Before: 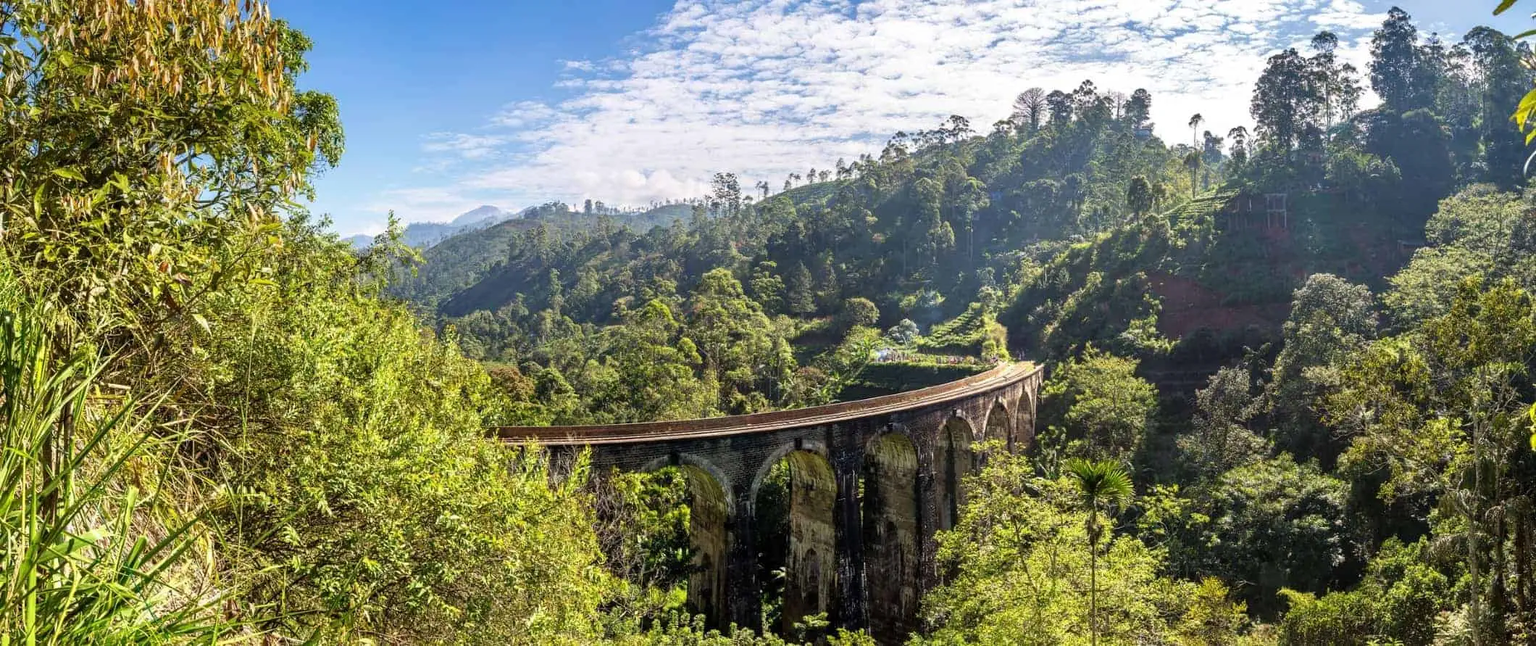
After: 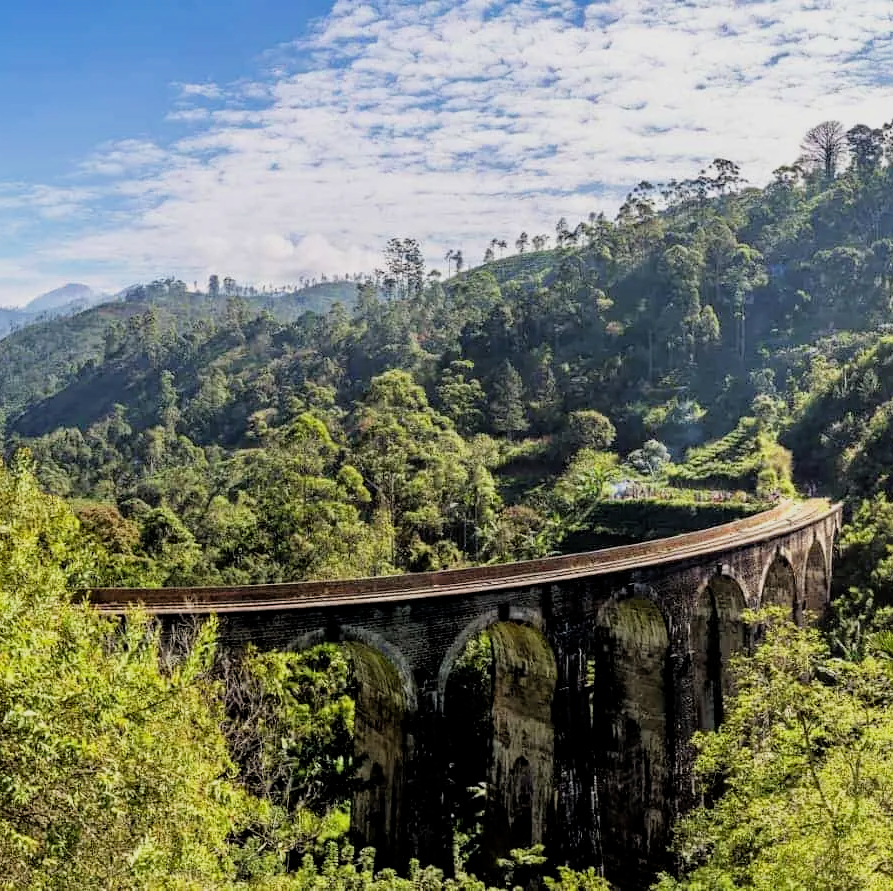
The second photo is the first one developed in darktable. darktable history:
filmic rgb: black relative exposure -8 EV, white relative exposure 4.01 EV, hardness 4.21, latitude 49.88%, contrast 1.101
crop: left 28.238%, right 29.611%
local contrast: mode bilateral grid, contrast 15, coarseness 36, detail 105%, midtone range 0.2
haze removal: compatibility mode true, adaptive false
